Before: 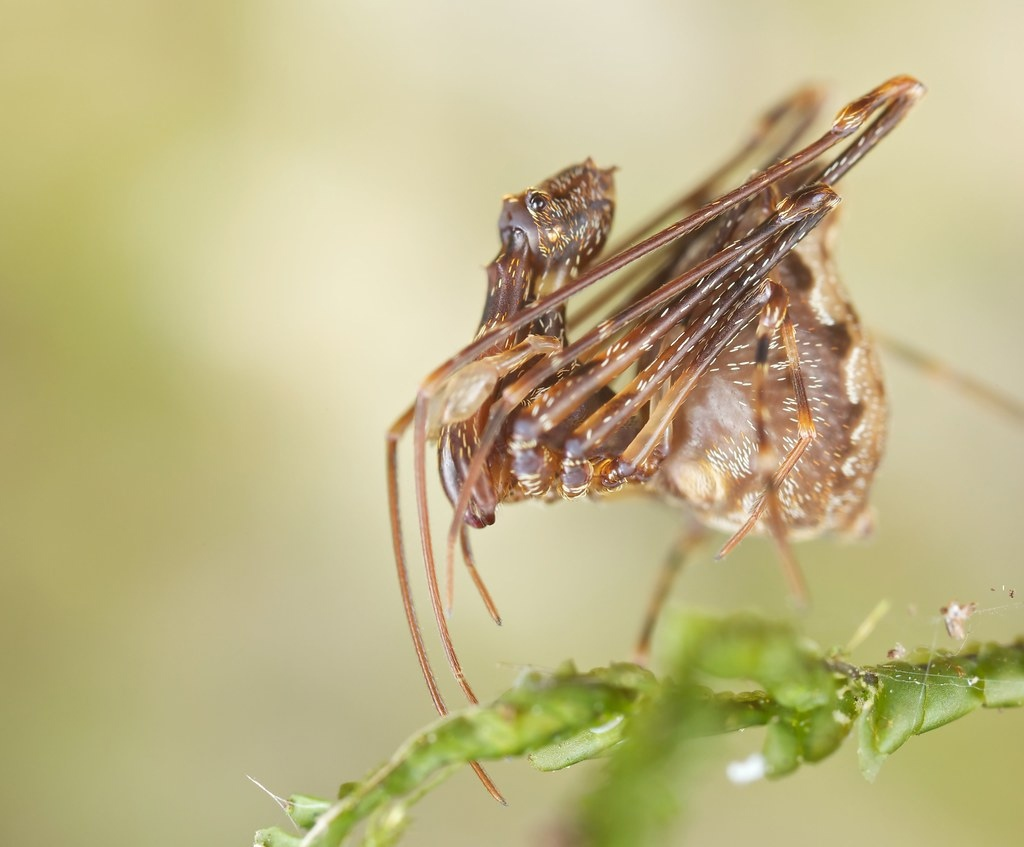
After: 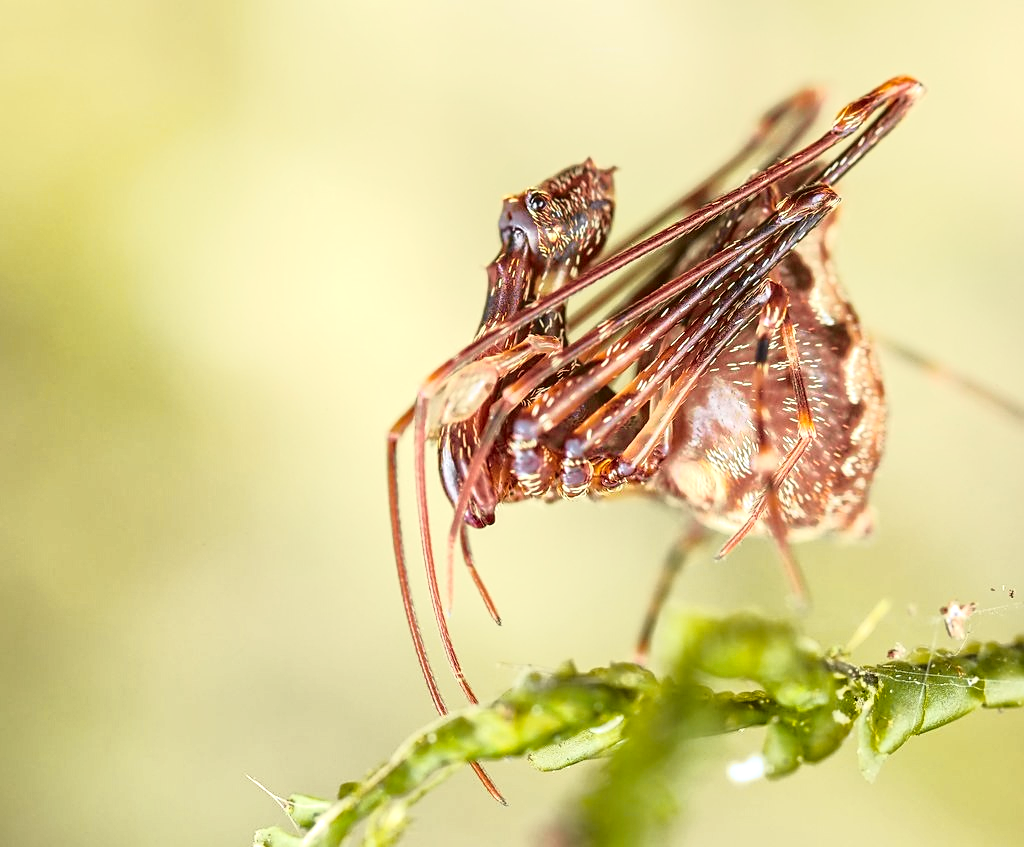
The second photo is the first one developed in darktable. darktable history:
local contrast: detail 130%
shadows and highlights: shadows 24.78, highlights -24.74
contrast brightness saturation: contrast -0.024, brightness -0.014, saturation 0.035
tone curve: curves: ch0 [(0, 0) (0.105, 0.068) (0.195, 0.162) (0.283, 0.283) (0.384, 0.404) (0.485, 0.531) (0.638, 0.681) (0.795, 0.879) (1, 0.977)]; ch1 [(0, 0) (0.161, 0.092) (0.35, 0.33) (0.379, 0.401) (0.456, 0.469) (0.504, 0.498) (0.53, 0.532) (0.58, 0.619) (0.635, 0.671) (1, 1)]; ch2 [(0, 0) (0.371, 0.362) (0.437, 0.437) (0.483, 0.484) (0.53, 0.515) (0.56, 0.58) (0.622, 0.606) (1, 1)], color space Lab, independent channels, preserve colors none
color balance rgb: perceptual saturation grading › global saturation 25.573%
sharpen: on, module defaults
tone equalizer: -8 EV -0.38 EV, -7 EV -0.362 EV, -6 EV -0.305 EV, -5 EV -0.255 EV, -3 EV 0.209 EV, -2 EV 0.322 EV, -1 EV 0.377 EV, +0 EV 0.44 EV, edges refinement/feathering 500, mask exposure compensation -1.57 EV, preserve details no
